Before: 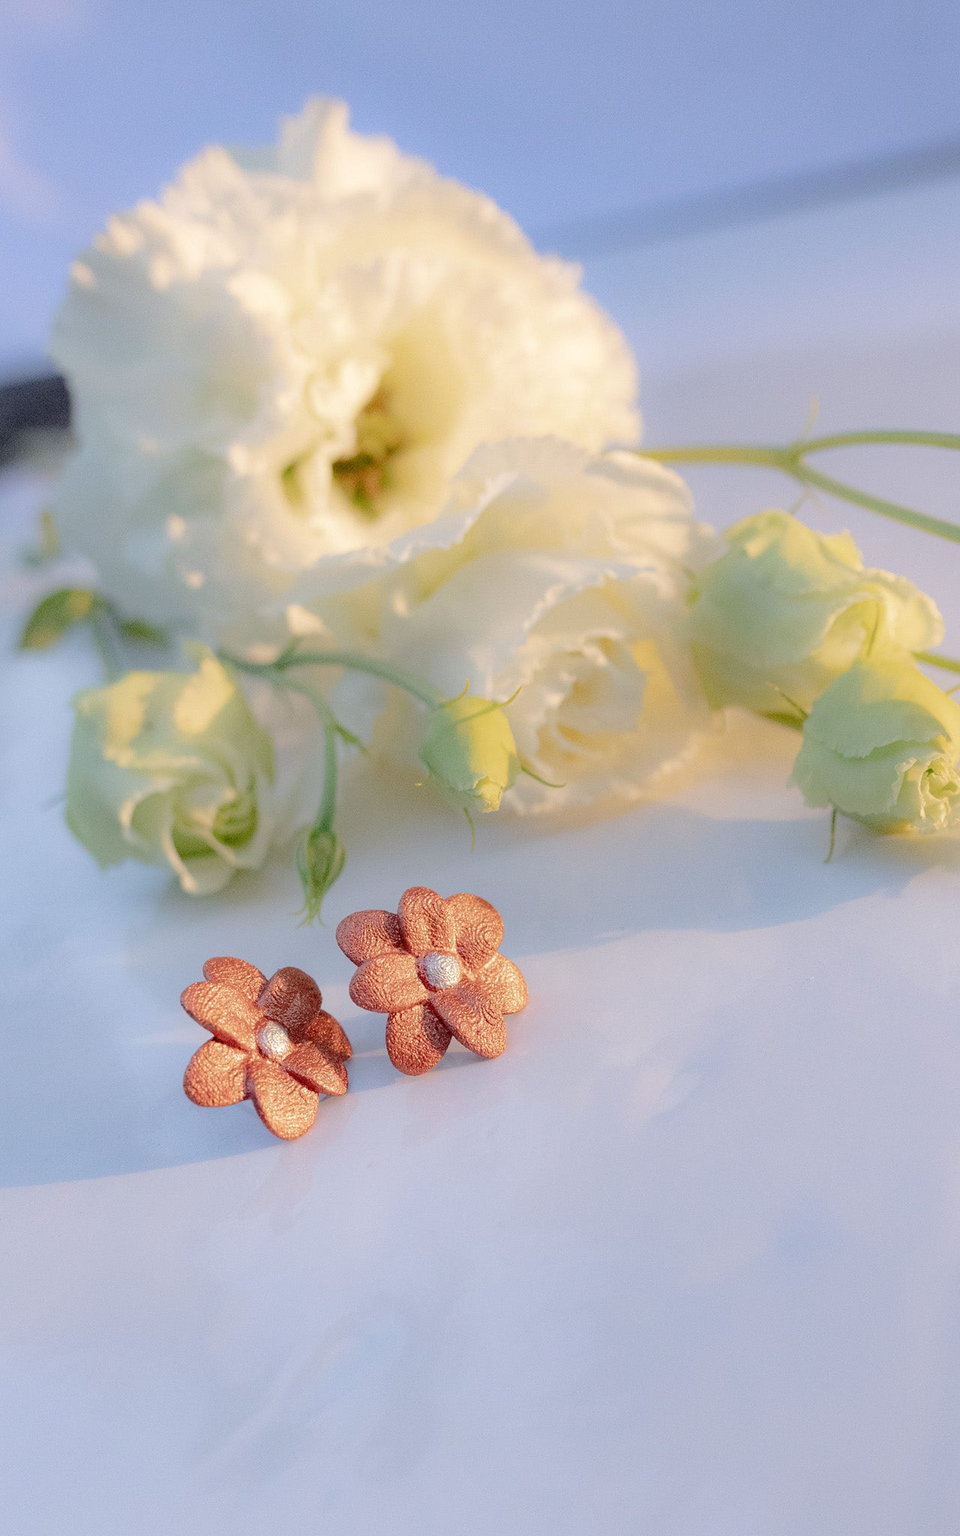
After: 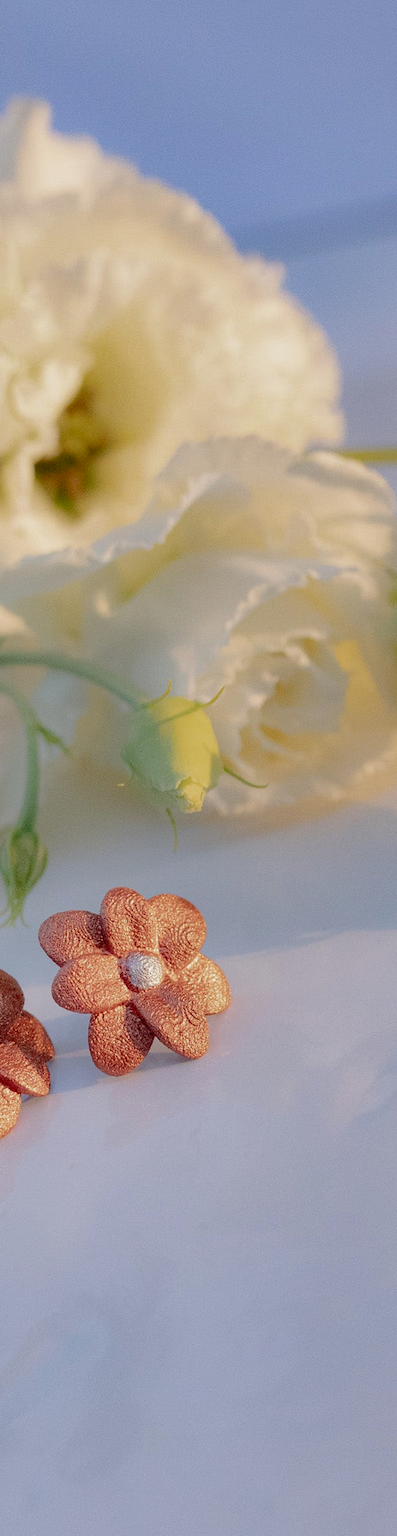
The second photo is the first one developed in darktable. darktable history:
crop: left 31.083%, right 27.447%
exposure: exposure -0.217 EV, compensate highlight preservation false
shadows and highlights: shadows 39.47, highlights -52.75, low approximation 0.01, soften with gaussian
